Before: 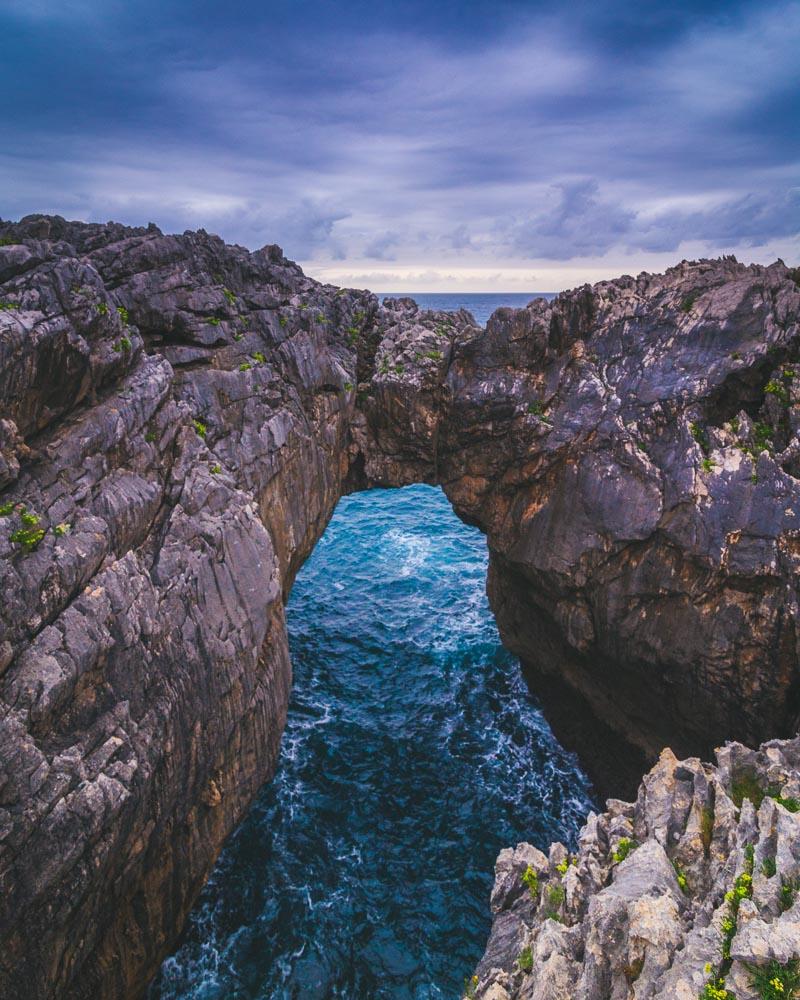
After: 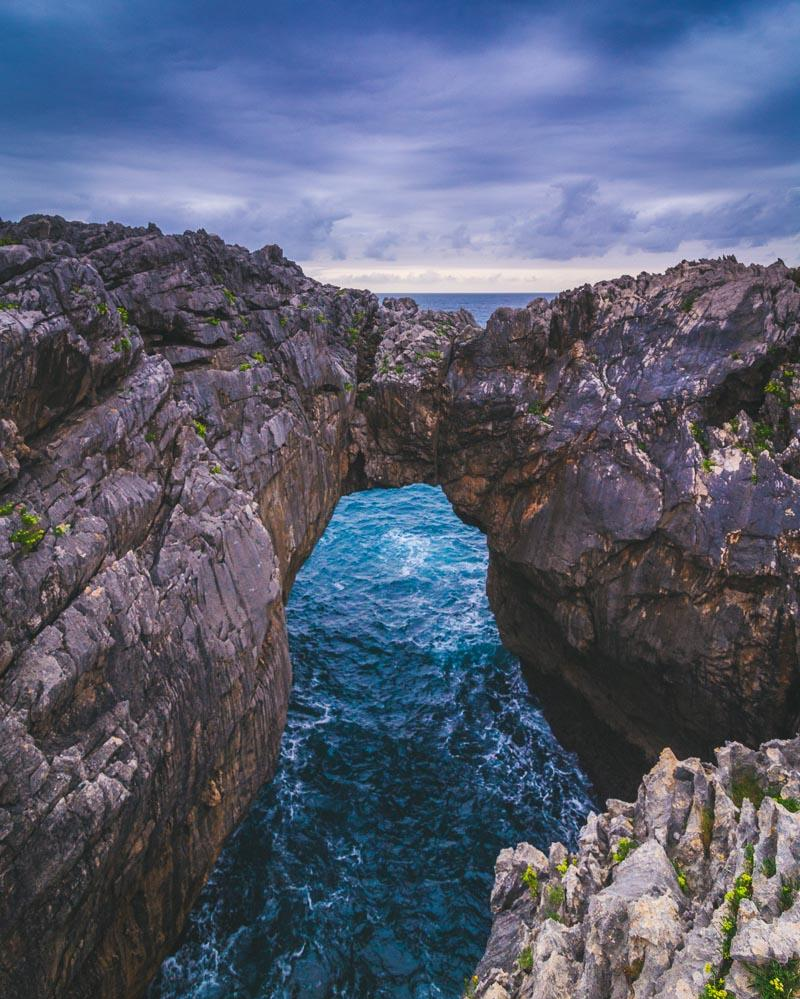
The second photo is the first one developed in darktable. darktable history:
crop and rotate: top 0.016%, bottom 0.016%
